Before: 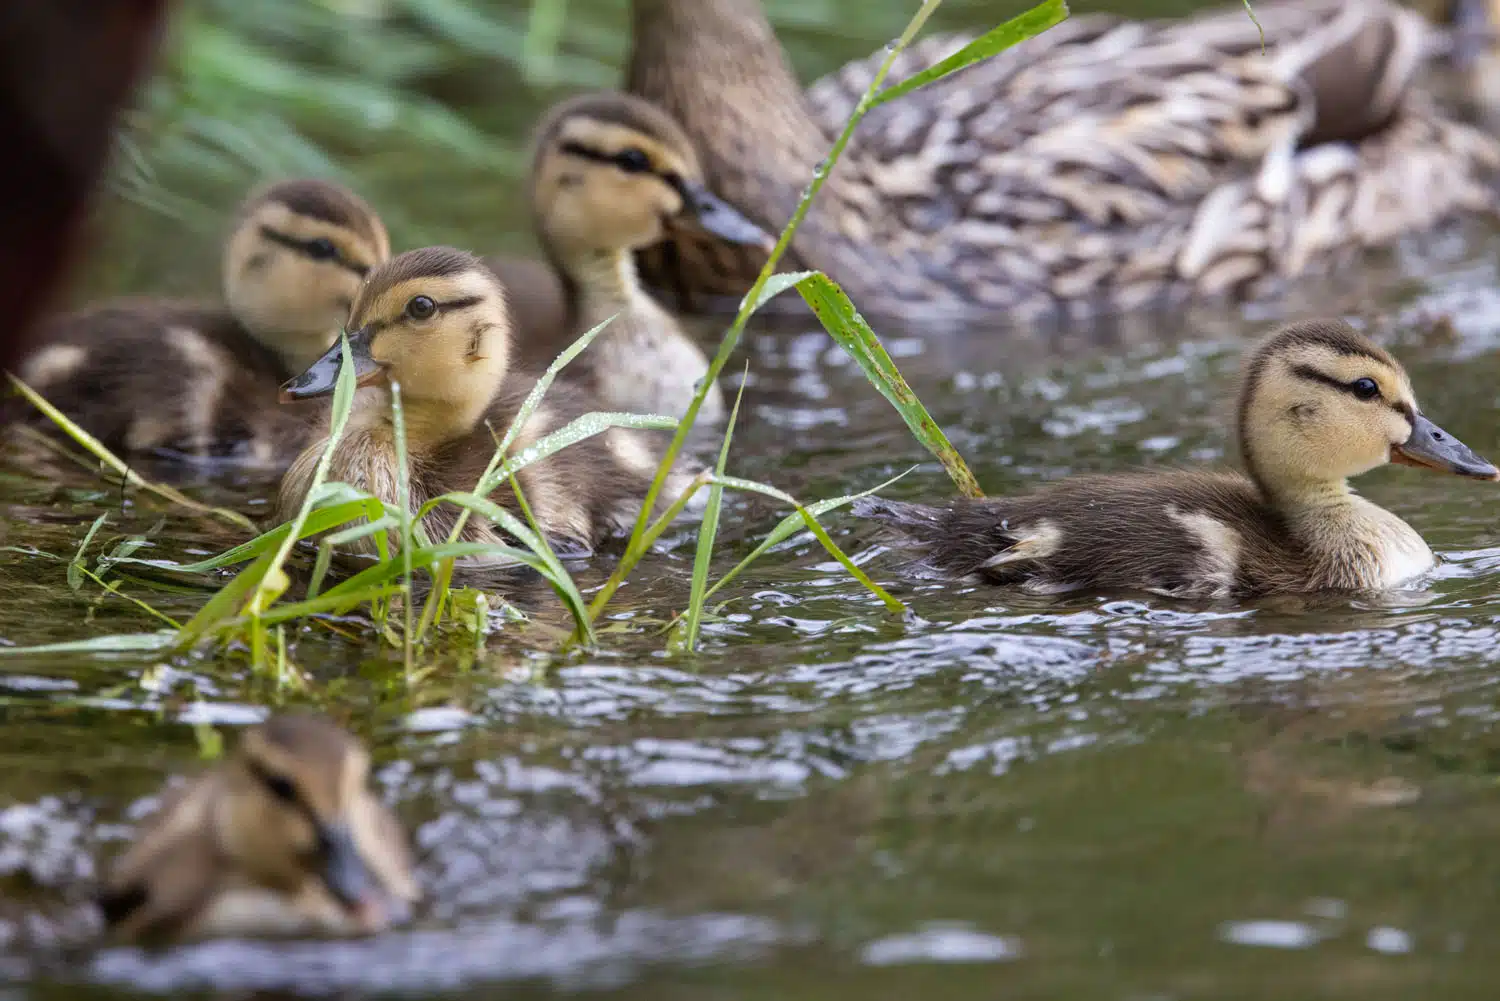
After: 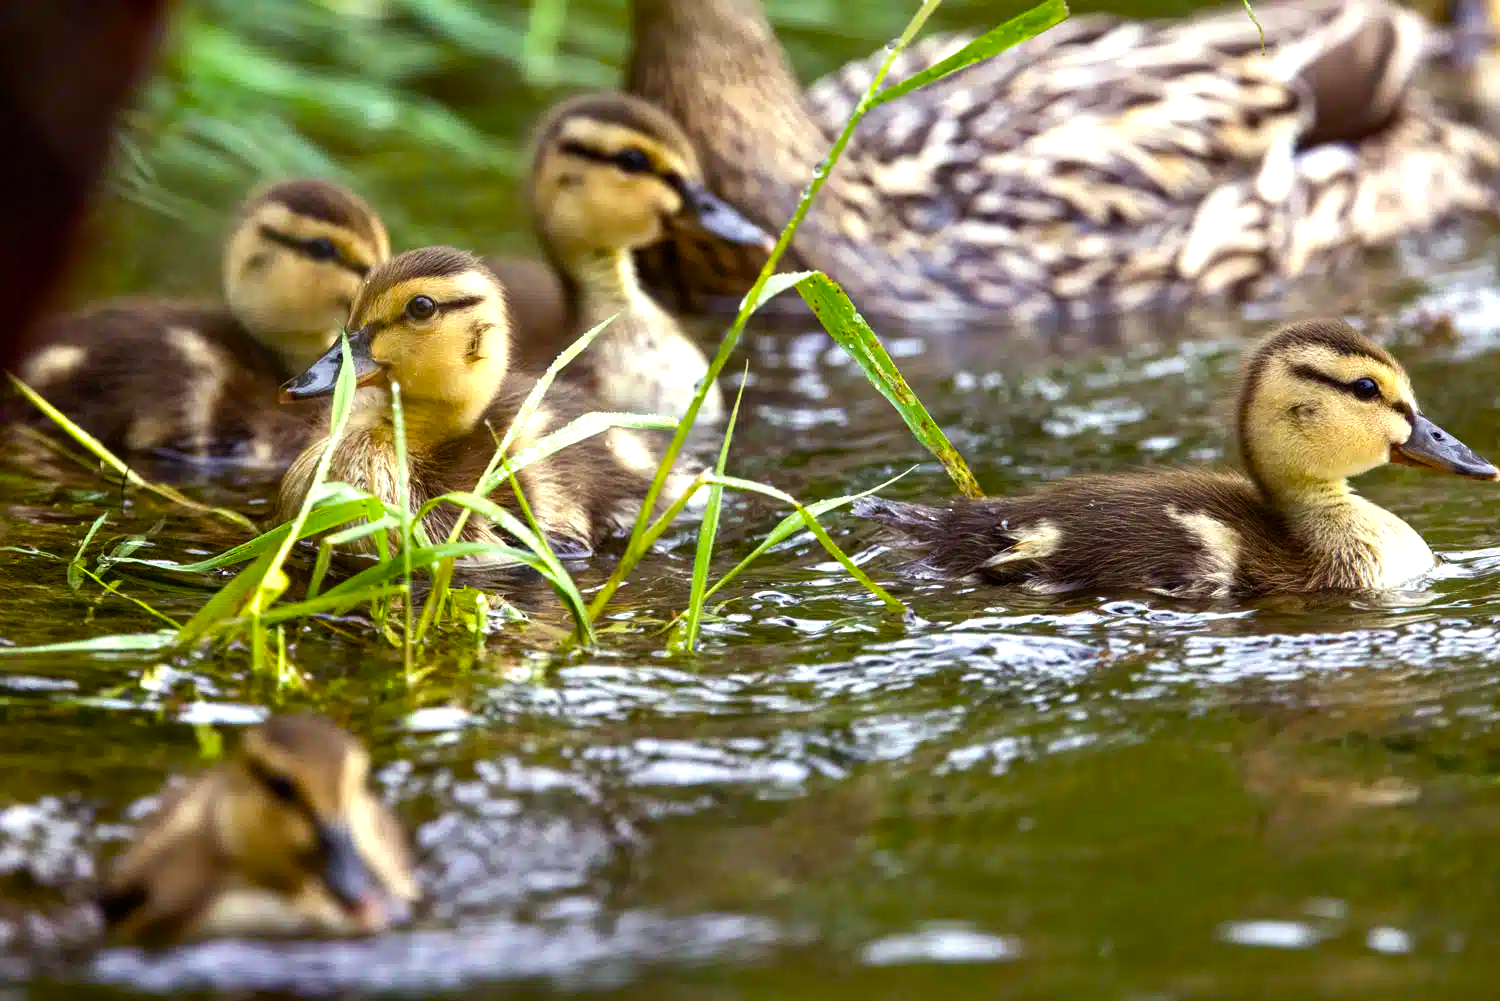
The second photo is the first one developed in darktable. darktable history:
exposure: exposure 0.299 EV, compensate highlight preservation false
color correction: highlights a* -5.62, highlights b* 11.28
color balance rgb: power › luminance -3.692%, power › chroma 0.575%, power › hue 39.77°, global offset › hue 171.12°, perceptual saturation grading › global saturation 24.987%, perceptual saturation grading › highlights -27.694%, perceptual saturation grading › shadows 34.077%, perceptual brilliance grading › global brilliance 14.481%, perceptual brilliance grading › shadows -34.927%, global vibrance 41.155%
